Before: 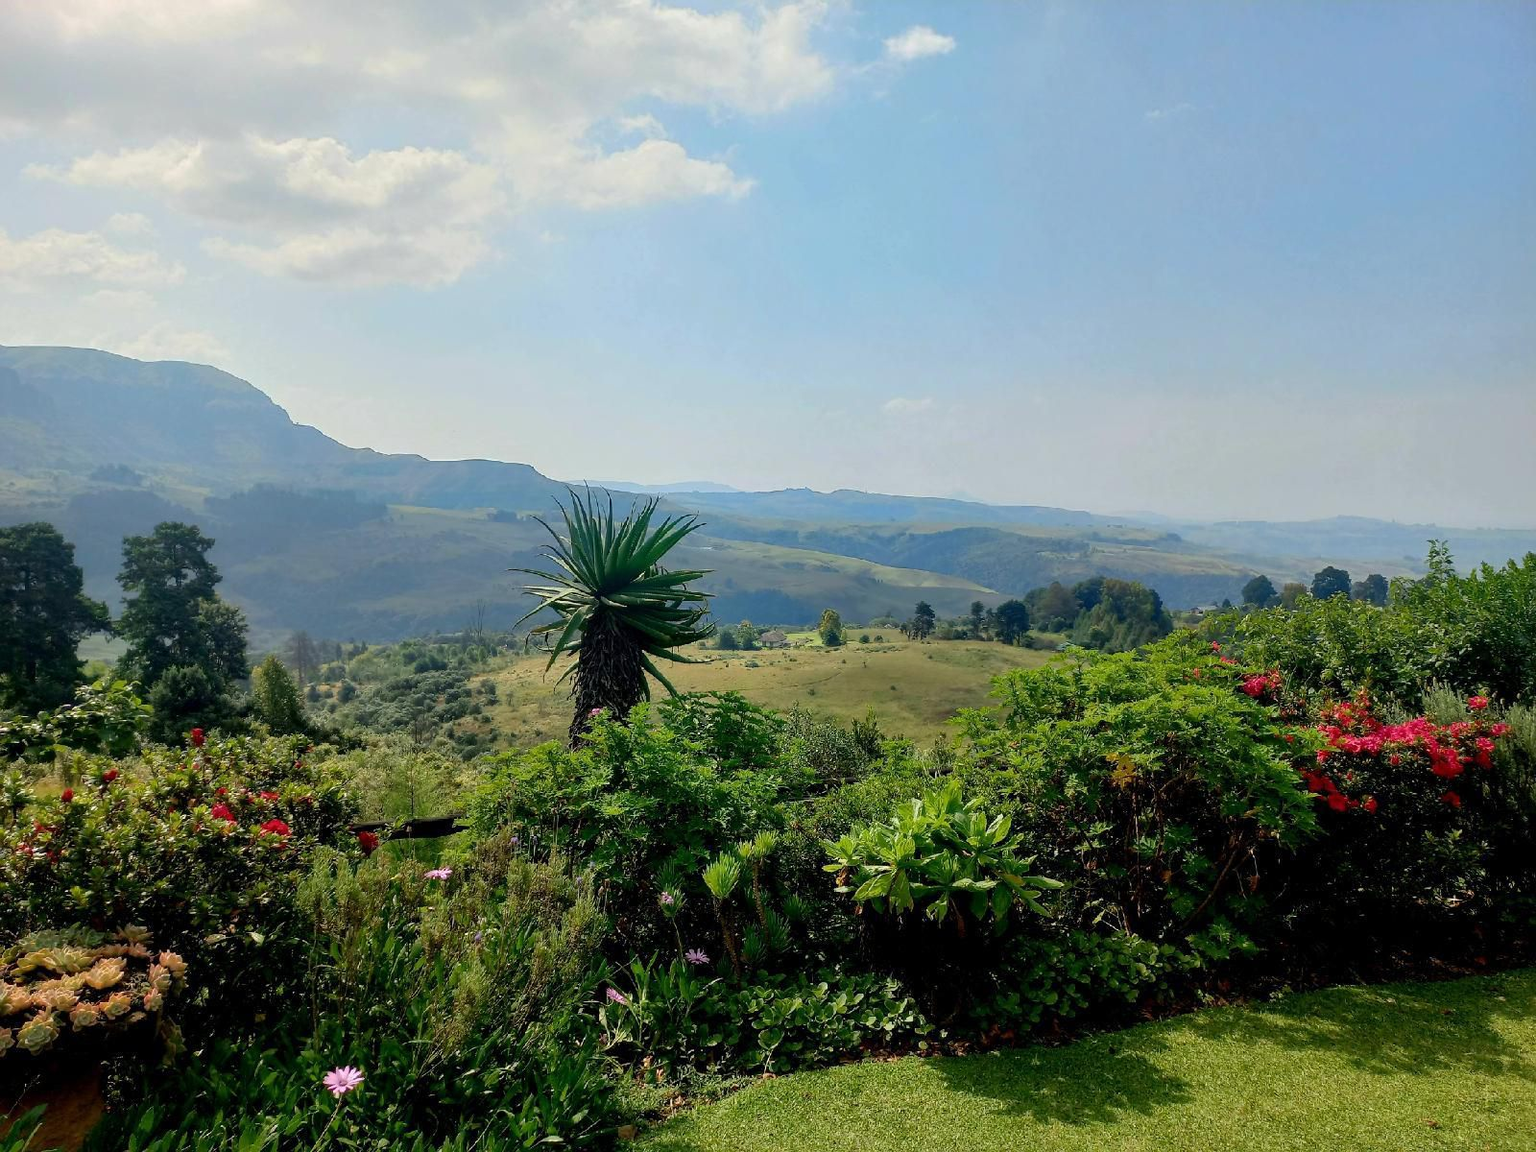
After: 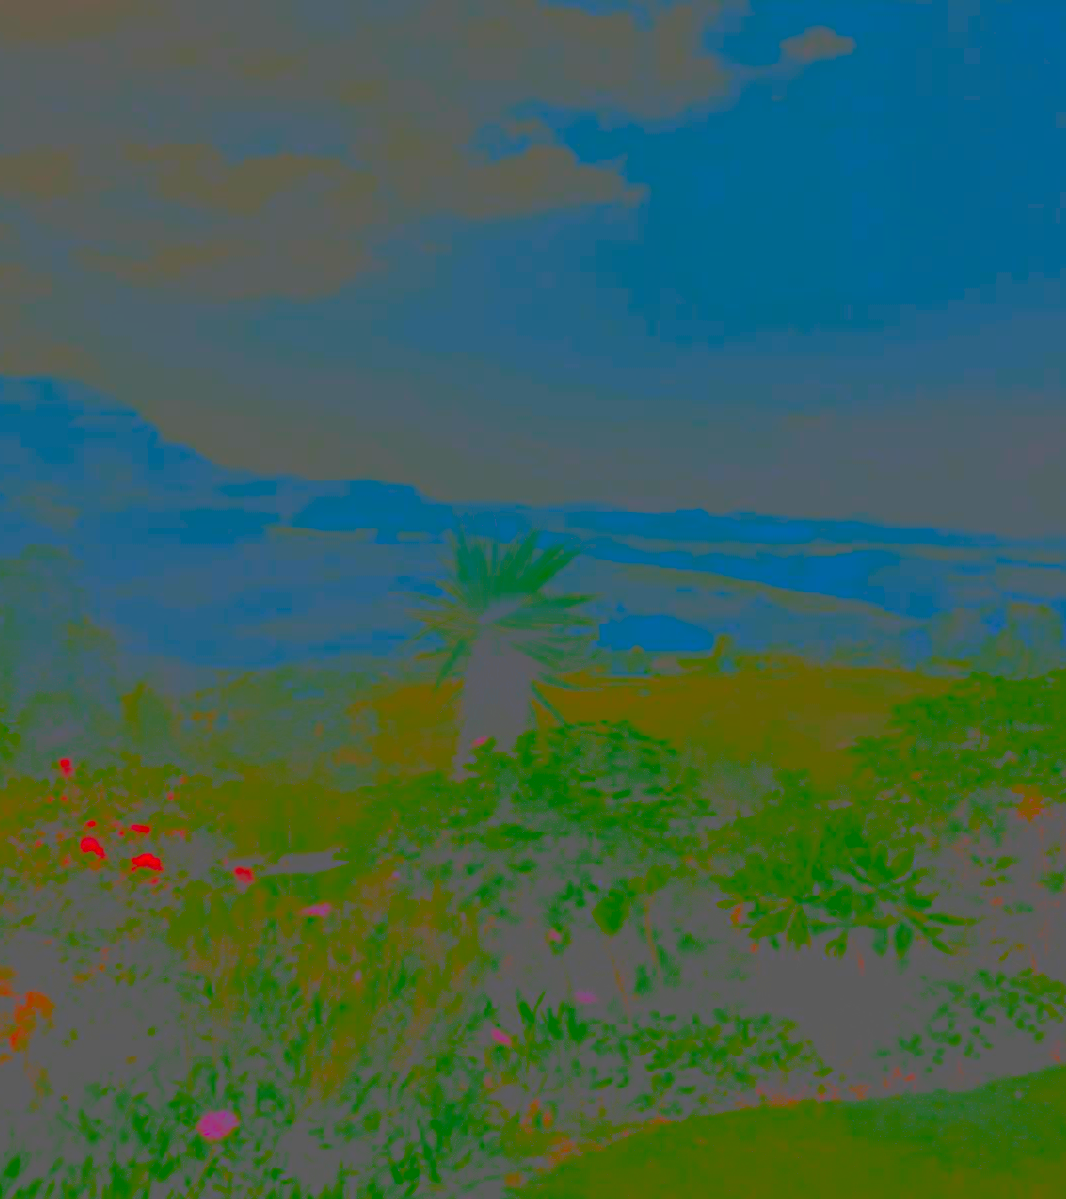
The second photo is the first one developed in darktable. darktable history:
local contrast: mode bilateral grid, contrast 100, coarseness 100, detail 165%, midtone range 0.2
contrast brightness saturation: contrast -0.99, brightness -0.17, saturation 0.75
crop and rotate: left 8.786%, right 24.548%
